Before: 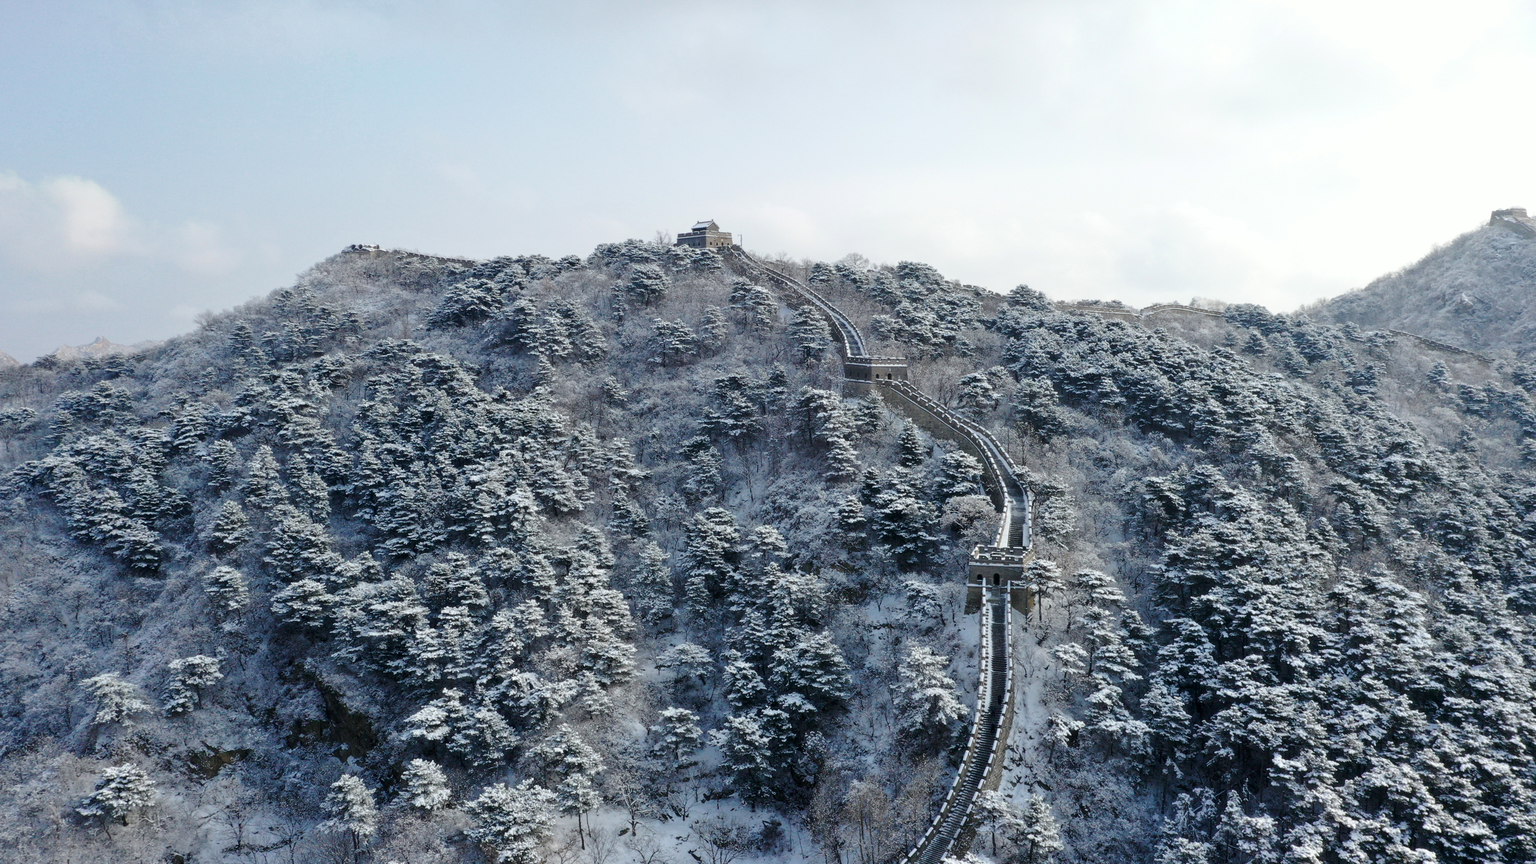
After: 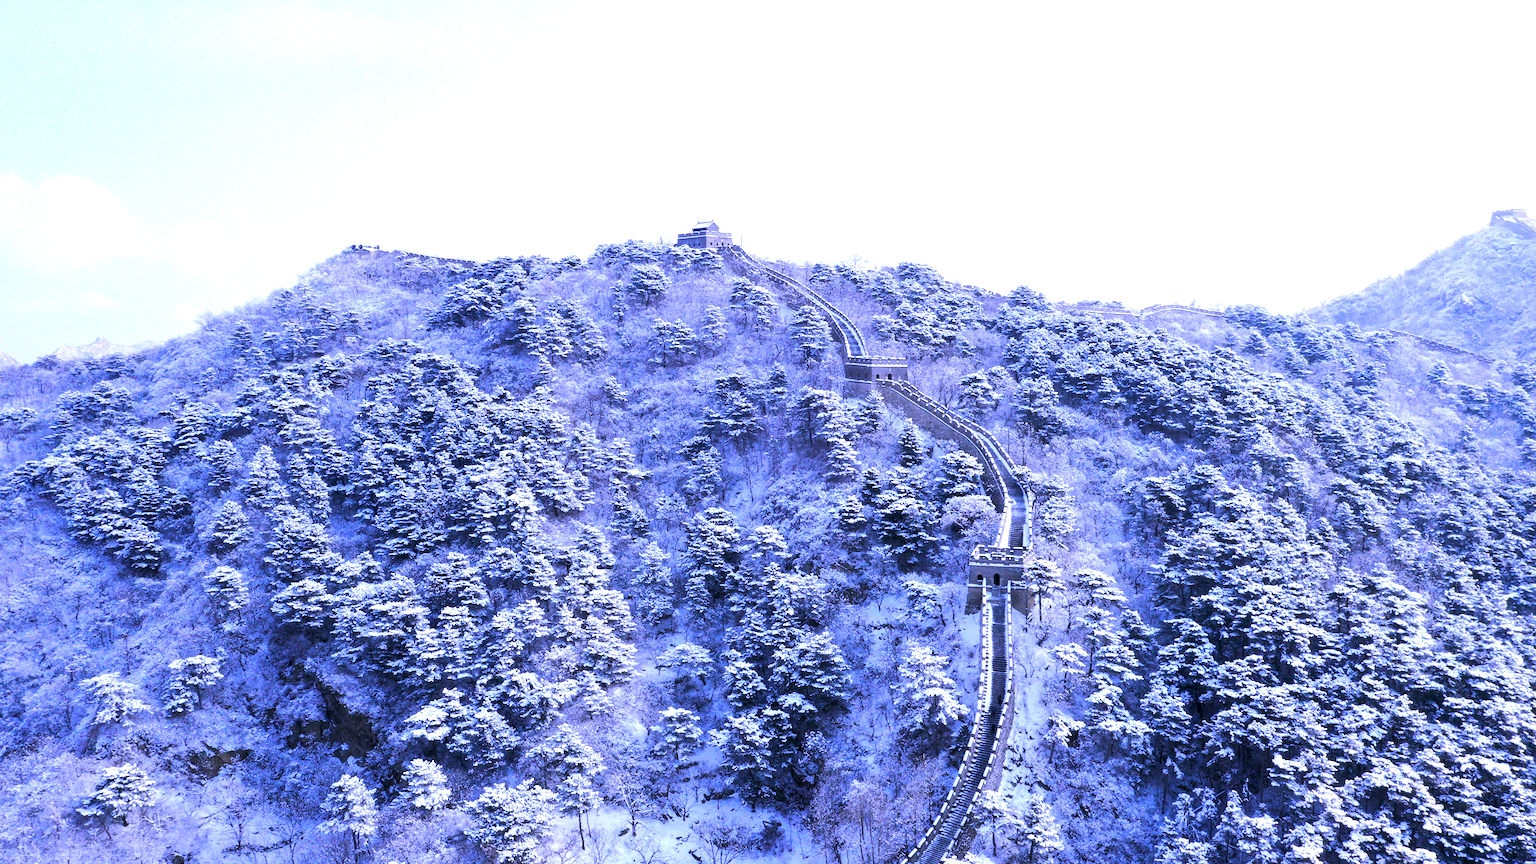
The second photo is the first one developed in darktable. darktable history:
white balance: red 0.98, blue 1.61
exposure: exposure 0.921 EV, compensate highlight preservation false
